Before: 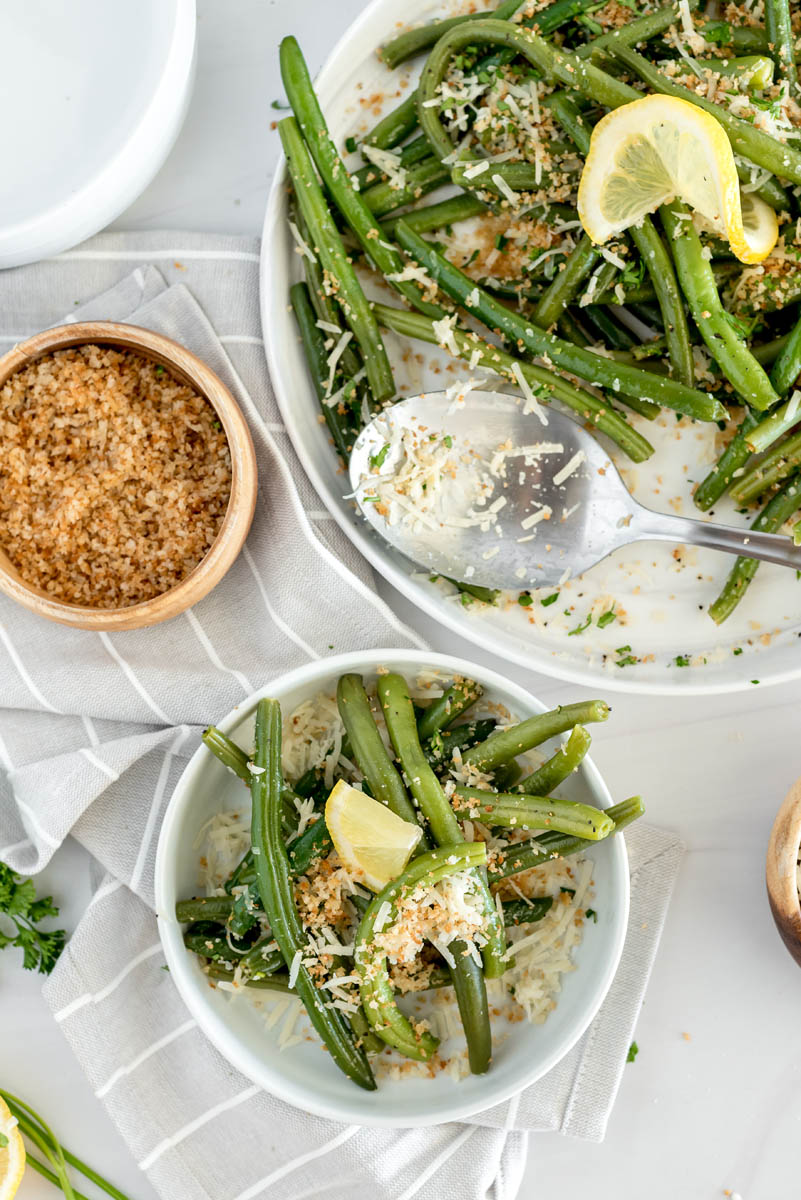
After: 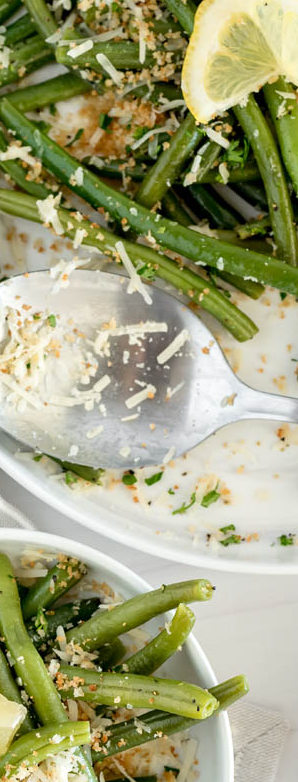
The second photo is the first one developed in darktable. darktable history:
crop and rotate: left 49.526%, top 10.107%, right 13.258%, bottom 24.648%
